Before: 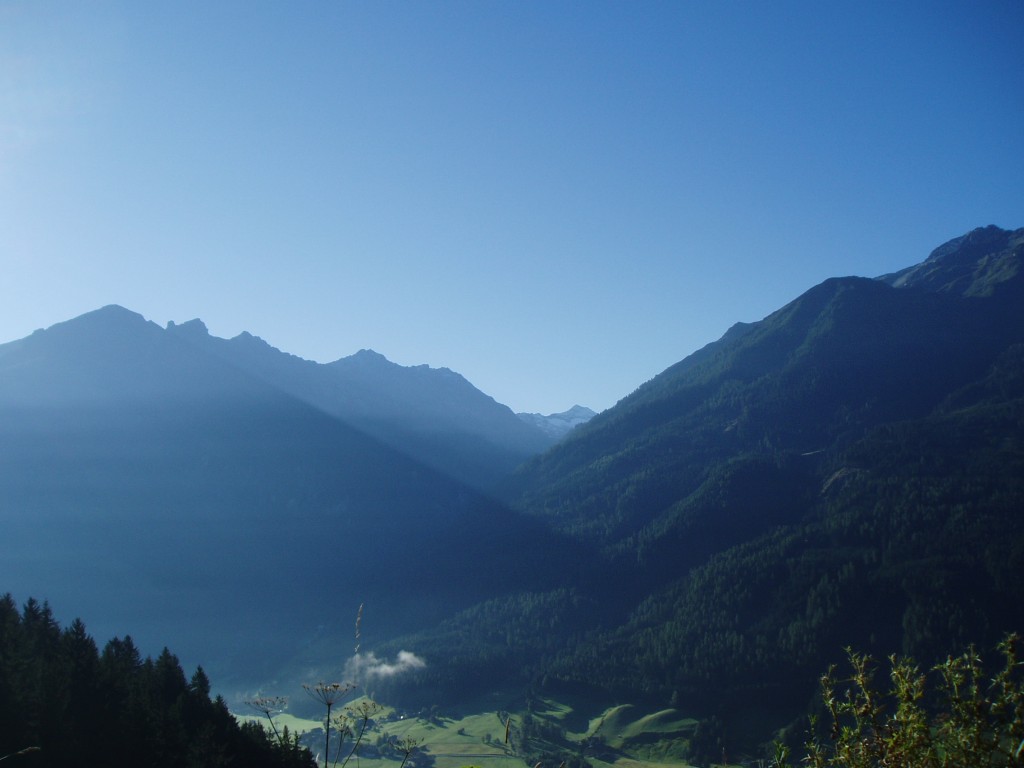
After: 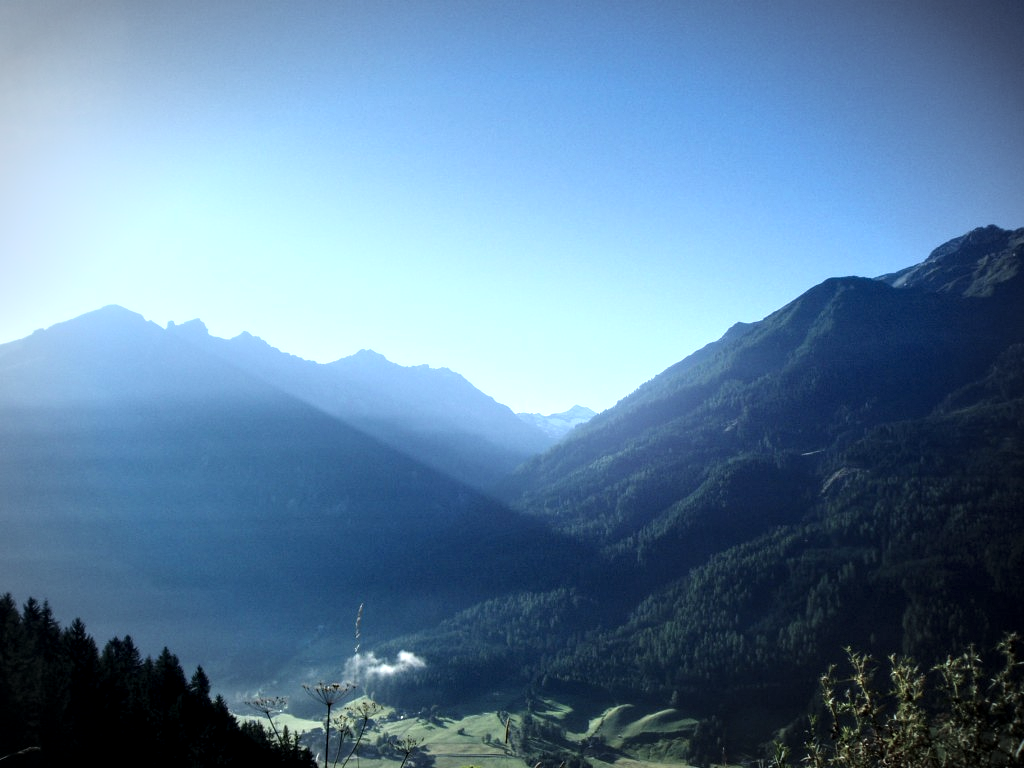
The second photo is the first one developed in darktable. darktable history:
exposure: black level correction -0.002, exposure 0.54 EV, compensate highlight preservation false
vignetting: automatic ratio true
local contrast: highlights 80%, shadows 57%, detail 175%, midtone range 0.602
bloom: size 15%, threshold 97%, strength 7%
